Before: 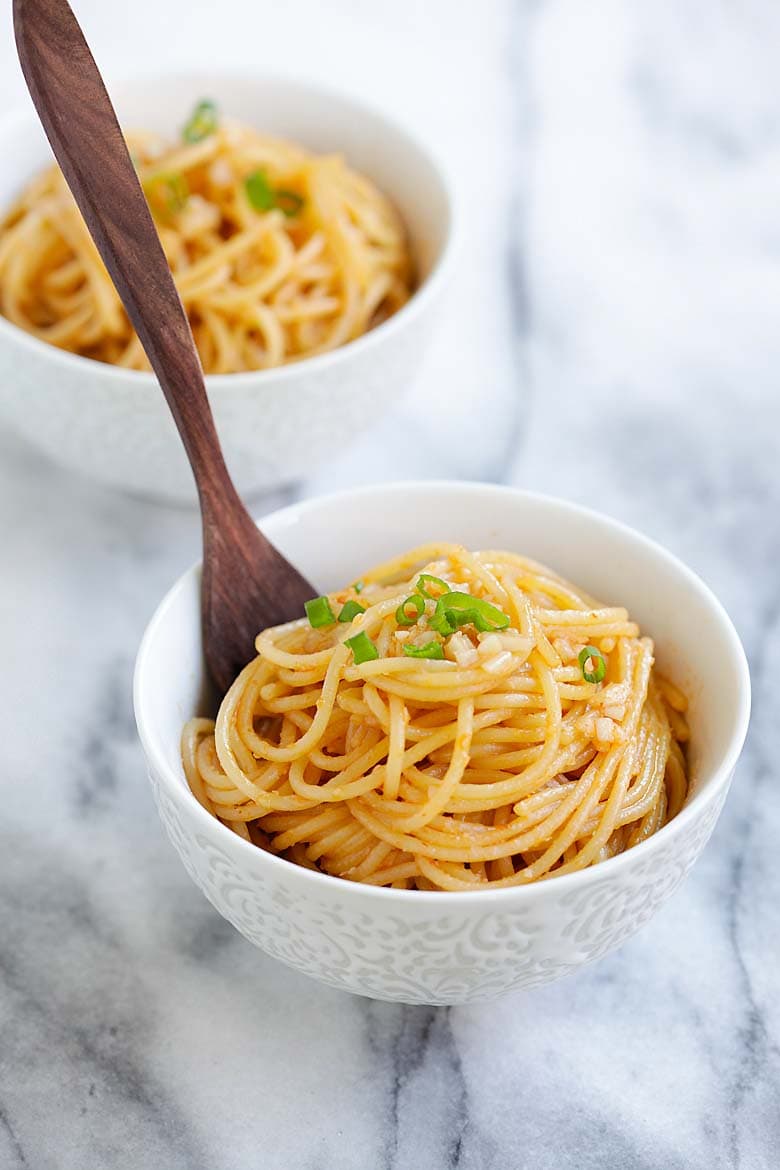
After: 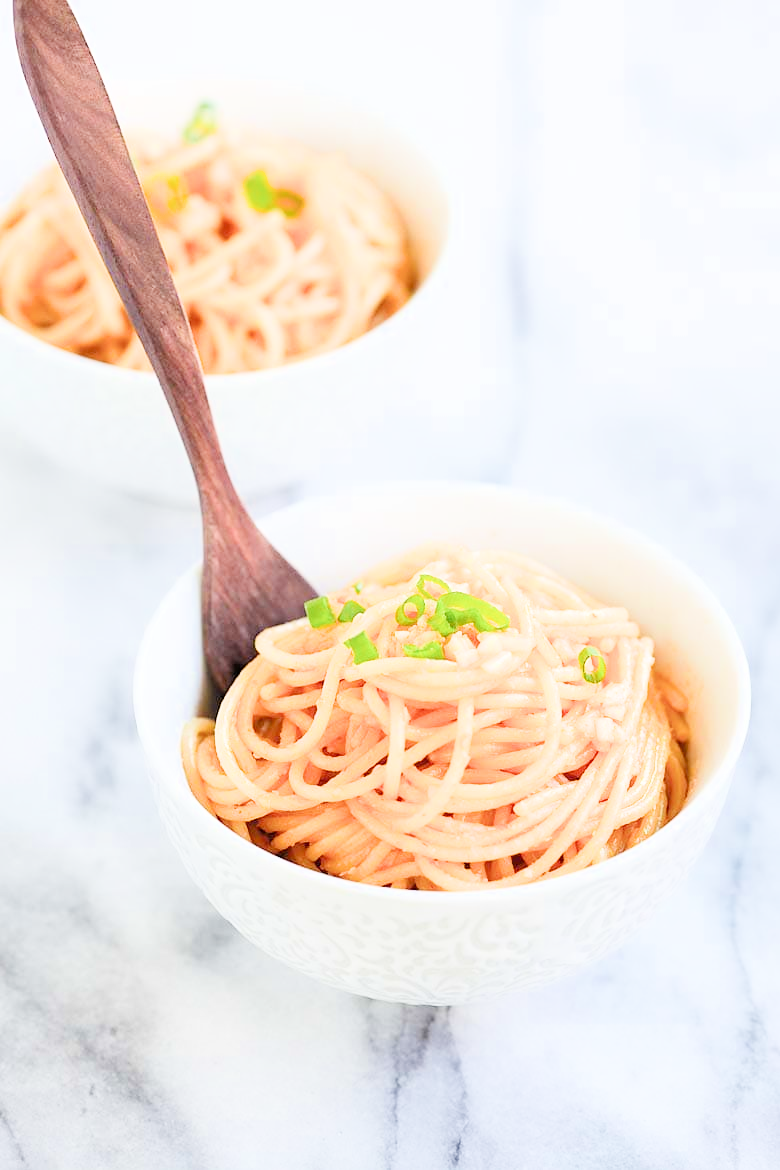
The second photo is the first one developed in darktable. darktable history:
filmic rgb: black relative exposure -7.65 EV, white relative exposure 4.56 EV, hardness 3.61
exposure: exposure 2.048 EV, compensate exposure bias true, compensate highlight preservation false
